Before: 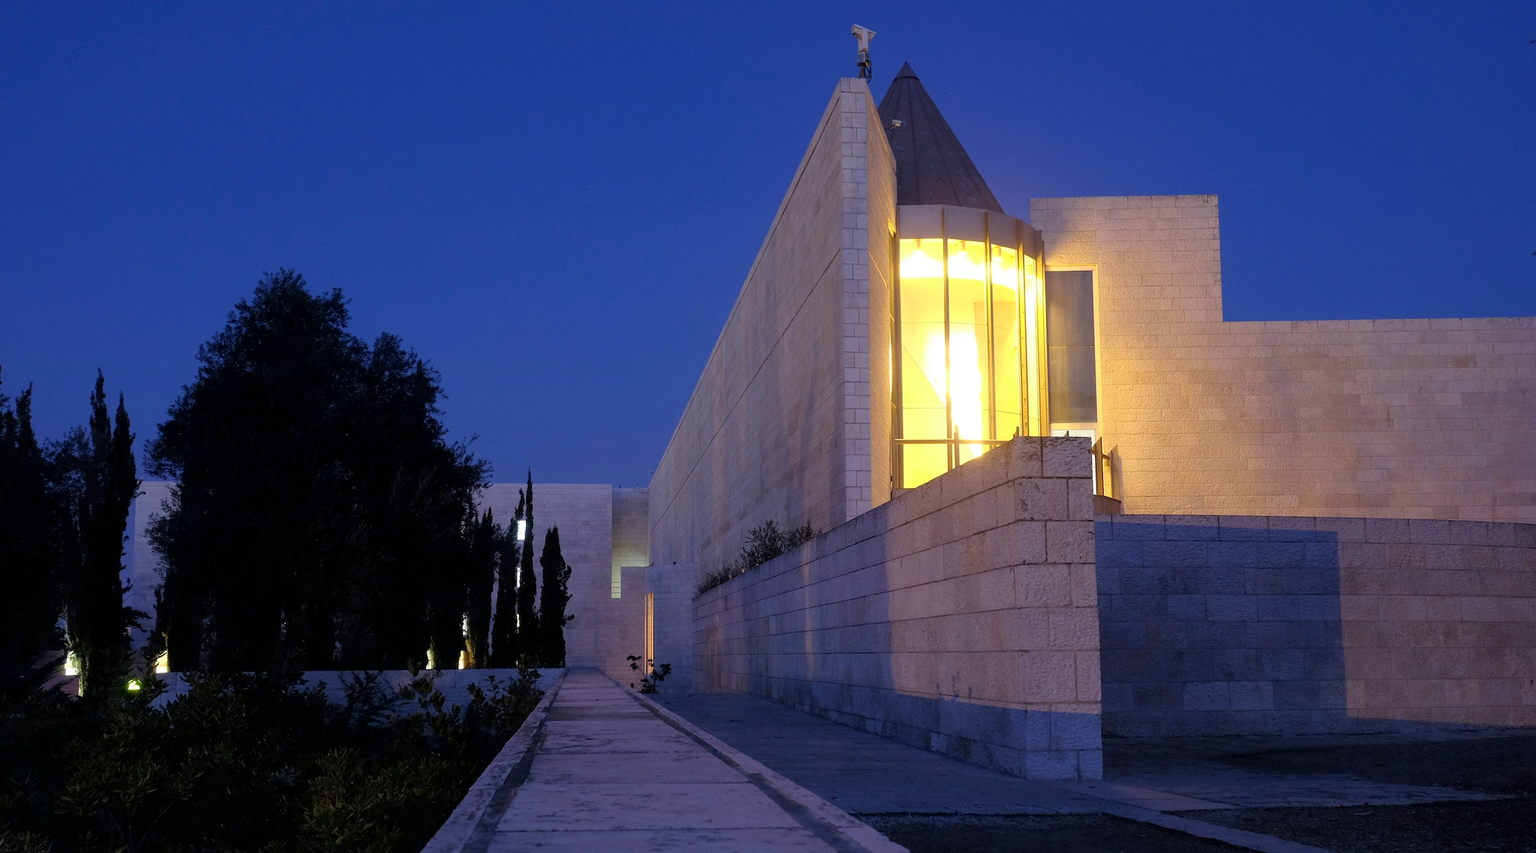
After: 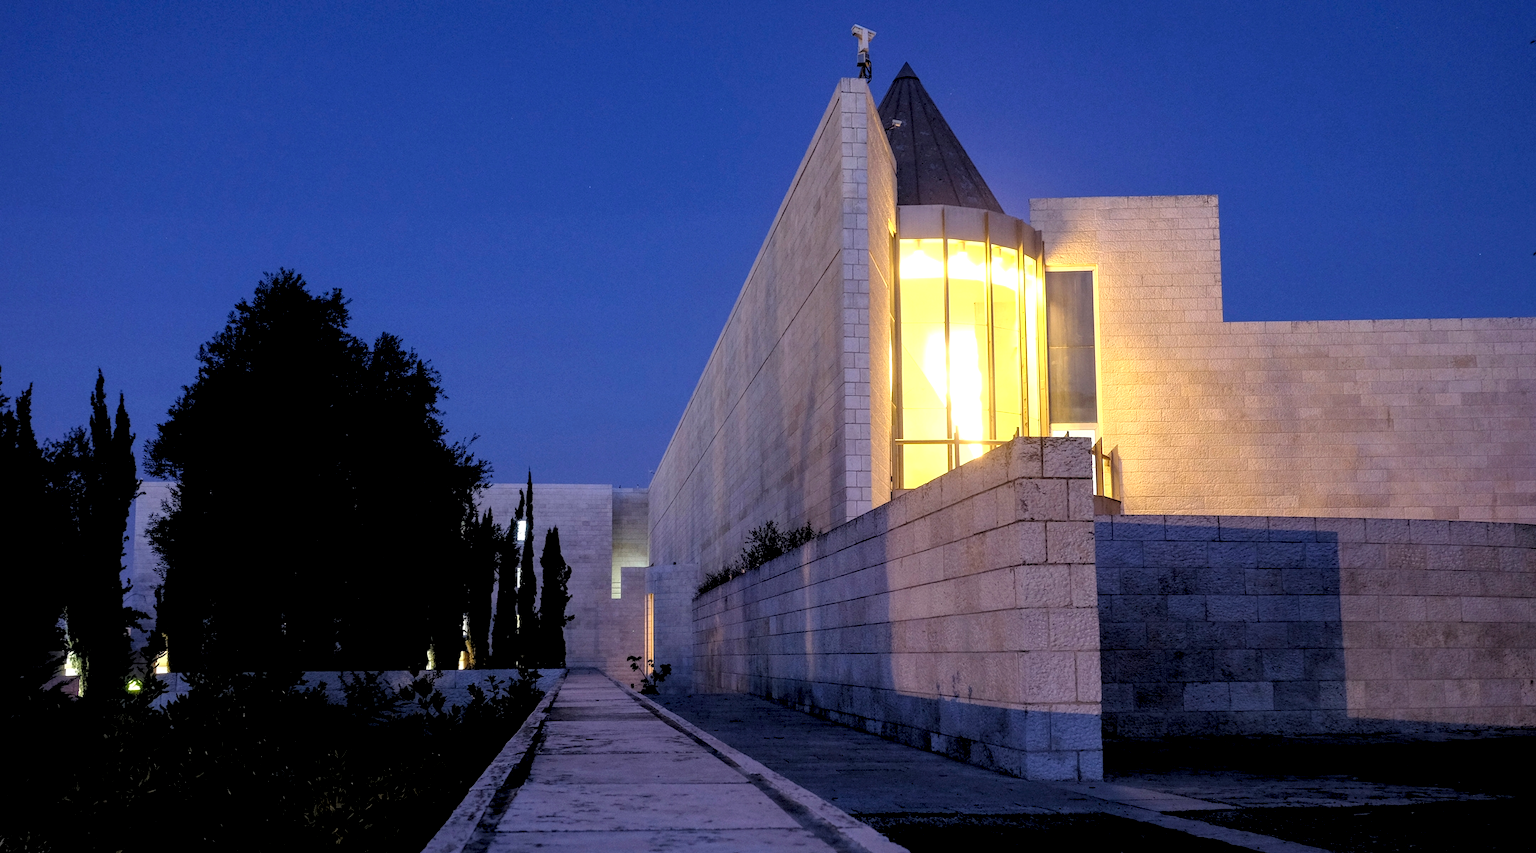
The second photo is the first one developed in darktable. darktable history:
local contrast: detail 142%
rgb levels: levels [[0.01, 0.419, 0.839], [0, 0.5, 1], [0, 0.5, 1]]
